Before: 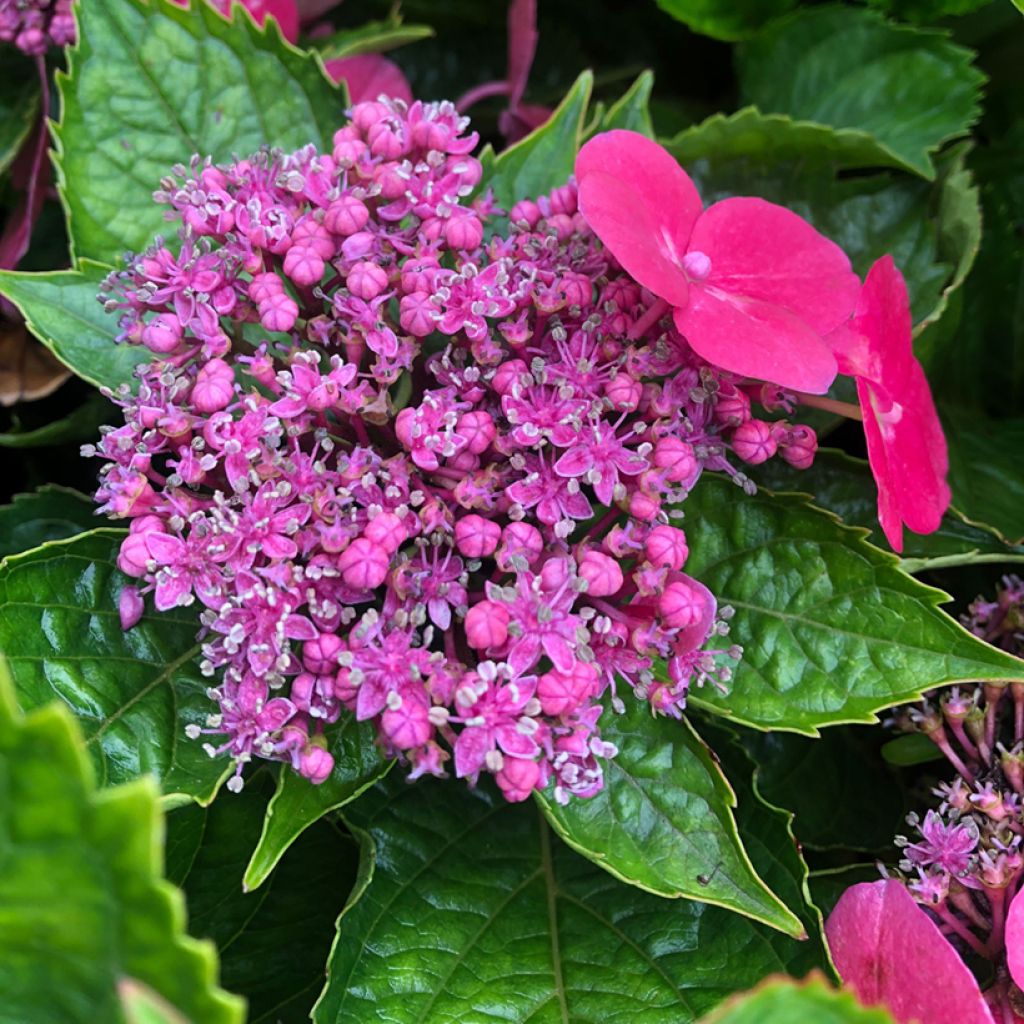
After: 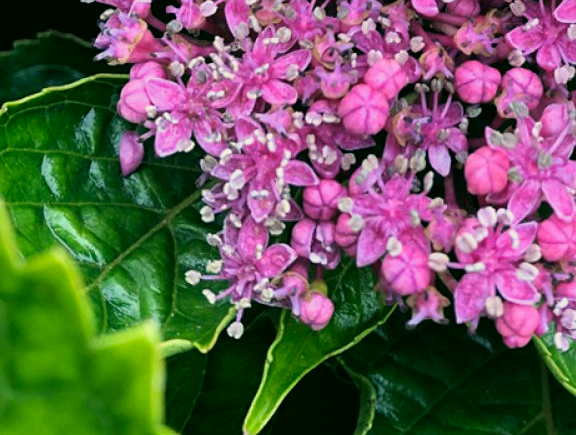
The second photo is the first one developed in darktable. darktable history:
crop: top 44.386%, right 43.748%, bottom 13.095%
color correction: highlights a* -0.387, highlights b* 9.38, shadows a* -9.41, shadows b* 1.23
filmic rgb: black relative exposure -12.83 EV, white relative exposure 2.81 EV, target black luminance 0%, hardness 8.63, latitude 70.53%, contrast 1.133, shadows ↔ highlights balance -0.457%, add noise in highlights 0.002, color science v3 (2019), use custom middle-gray values true, iterations of high-quality reconstruction 0, contrast in highlights soft
